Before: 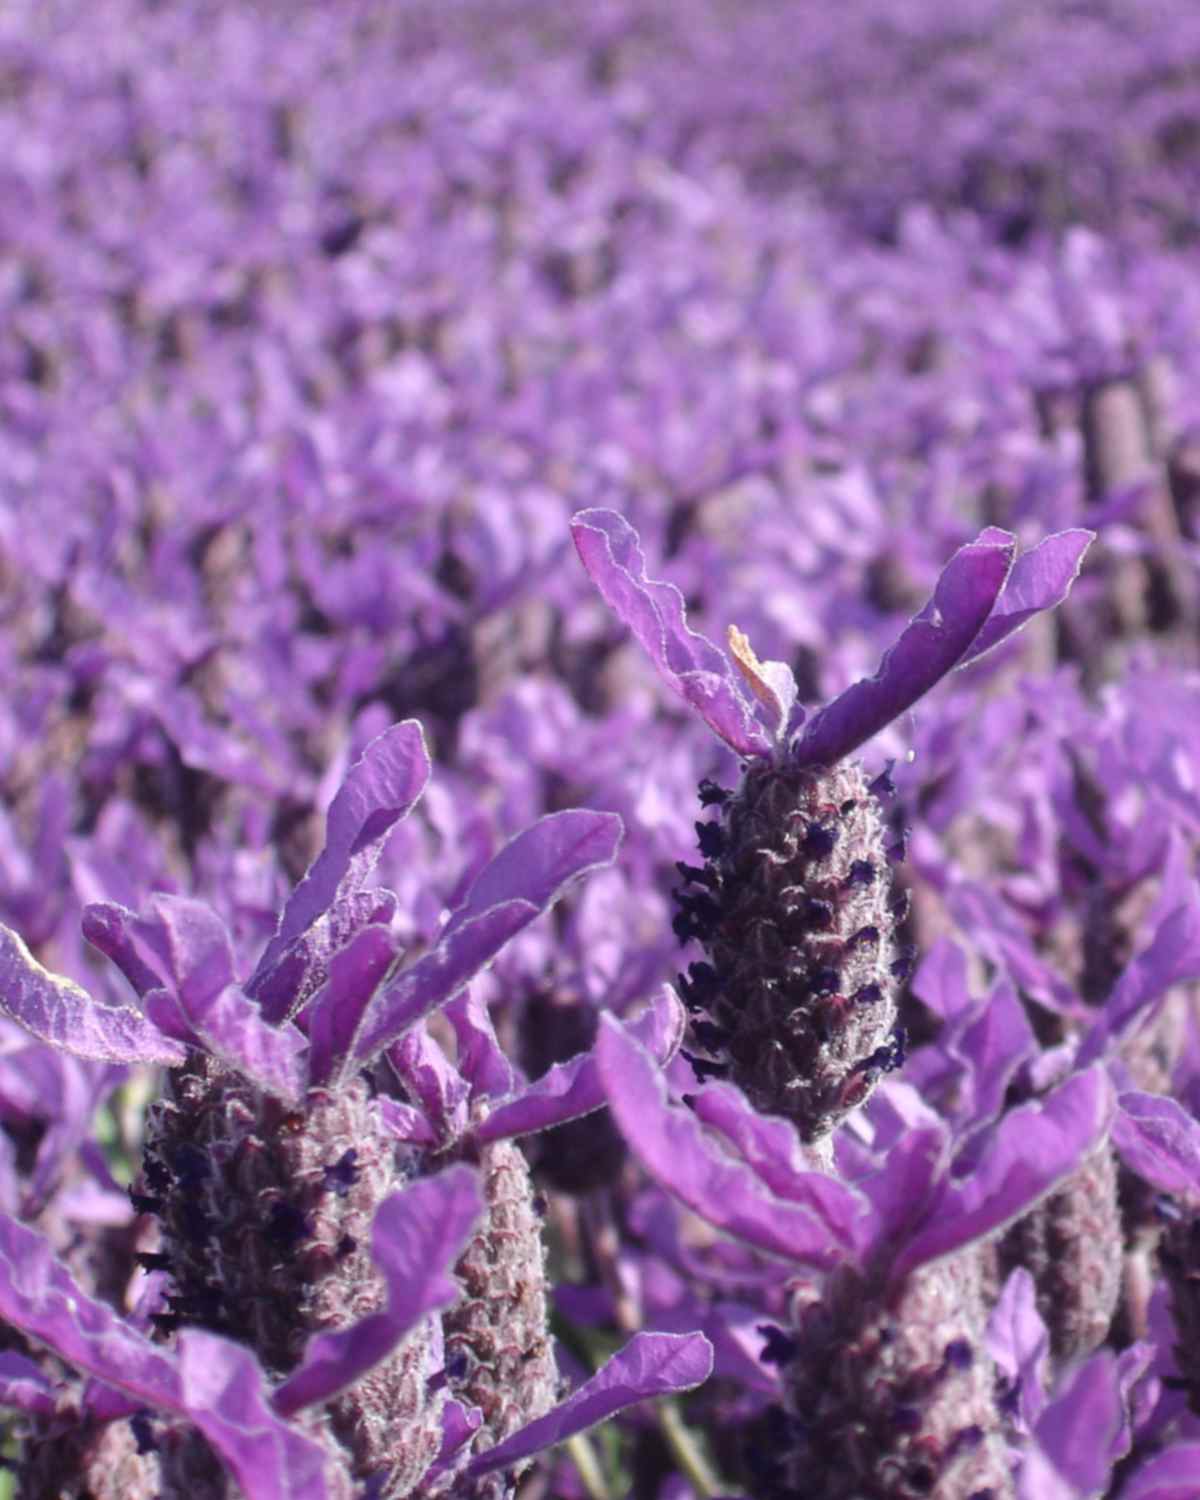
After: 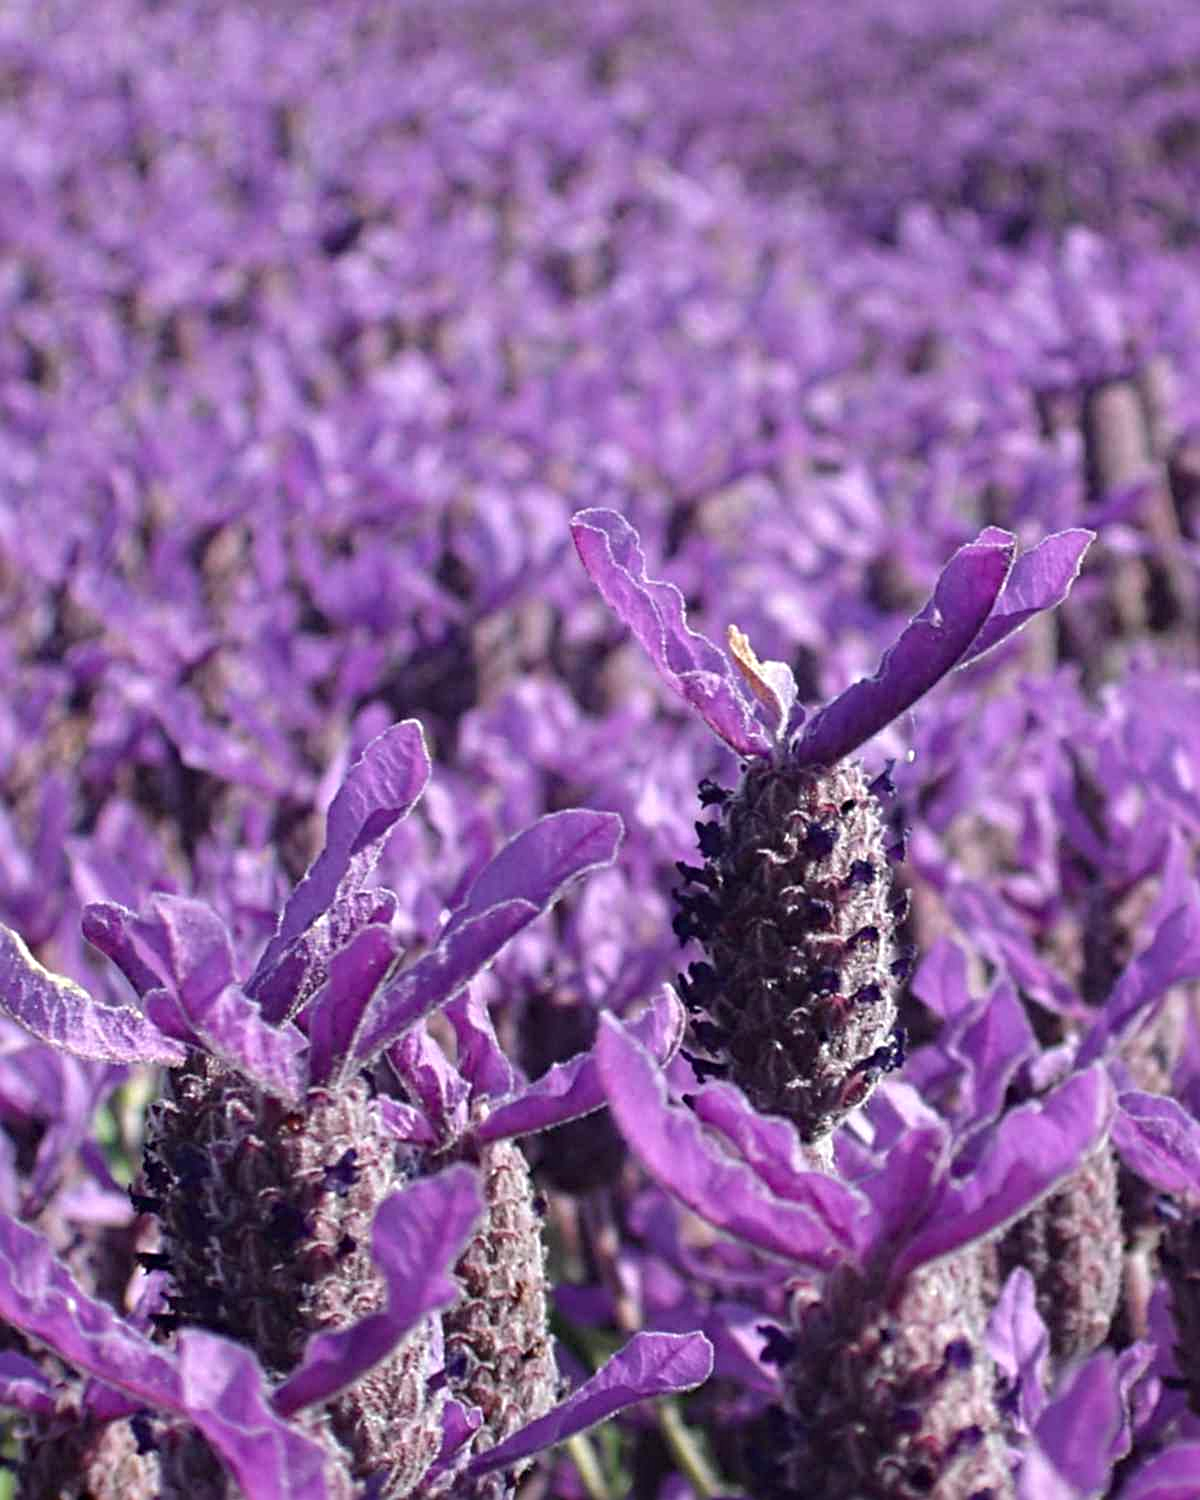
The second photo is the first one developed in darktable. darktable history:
sharpen: radius 3.958
haze removal: adaptive false
